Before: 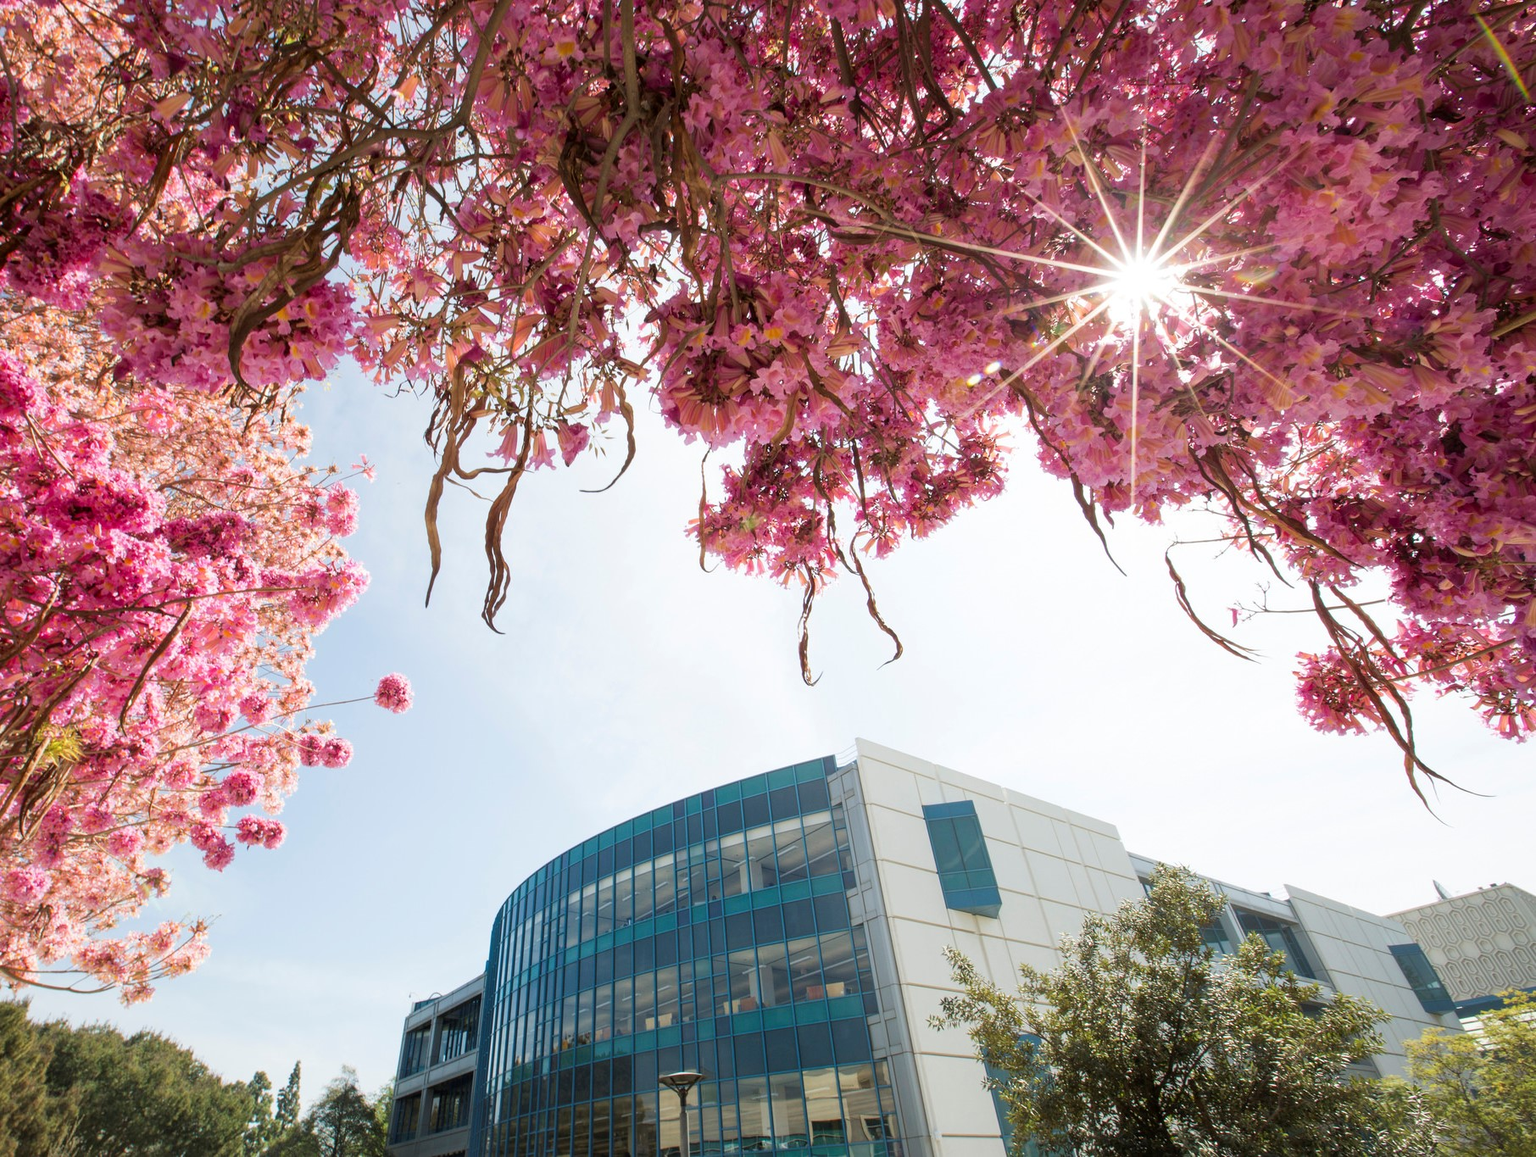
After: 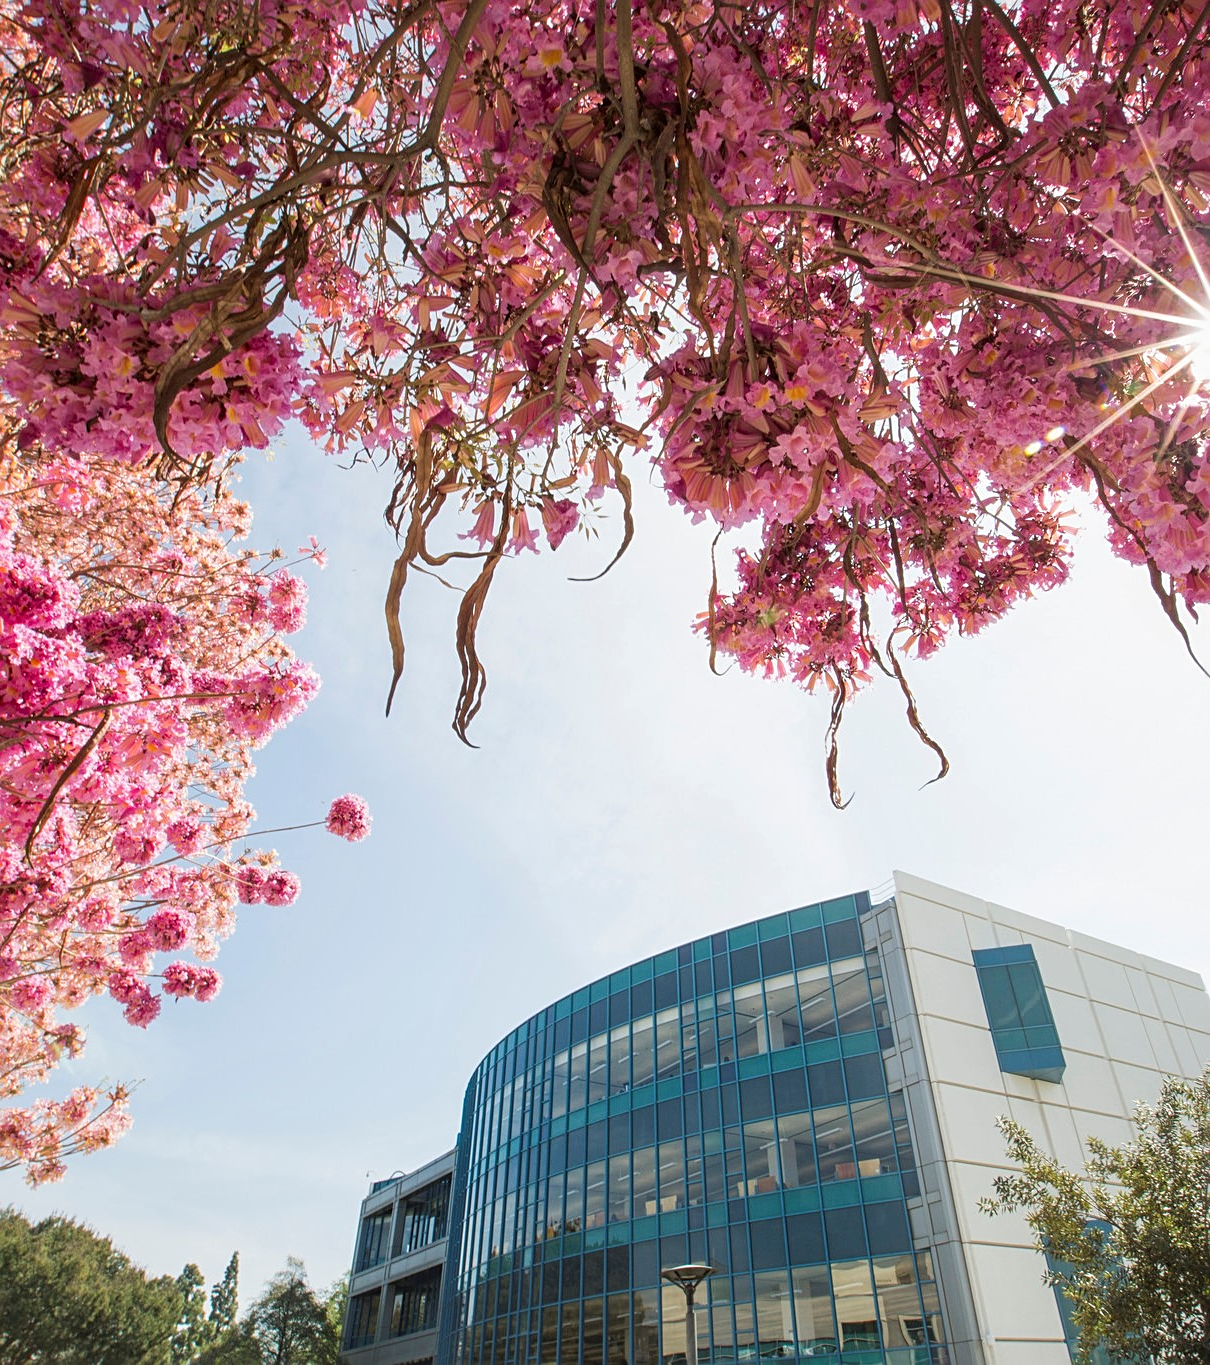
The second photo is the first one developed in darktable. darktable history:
sharpen: radius 2.199, amount 0.387, threshold 0.177
crop and rotate: left 6.486%, right 26.699%
local contrast: detail 109%
